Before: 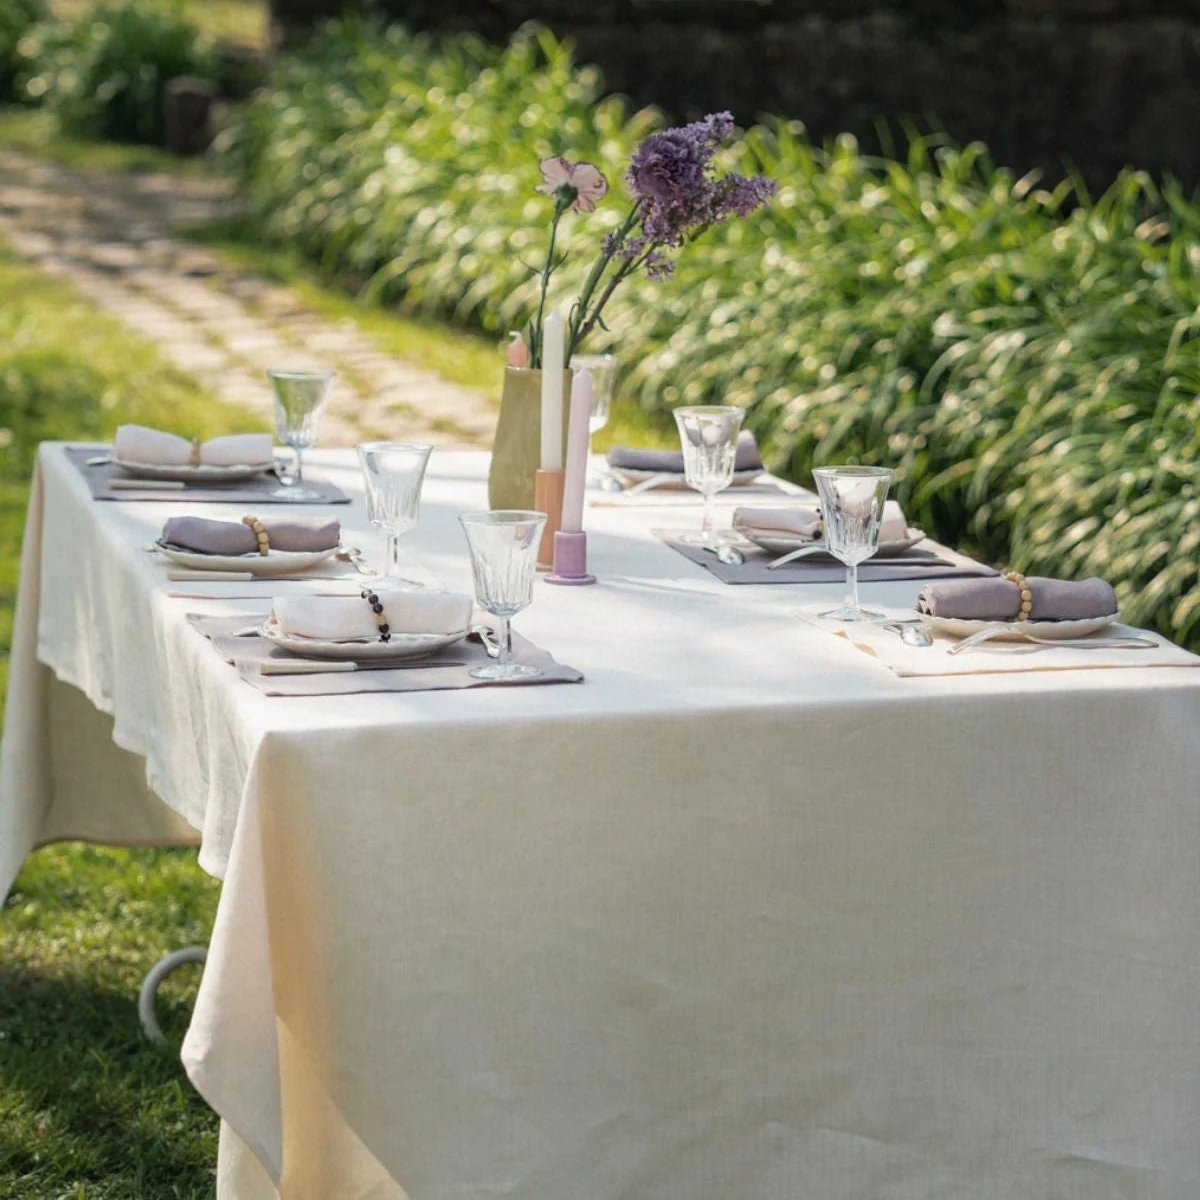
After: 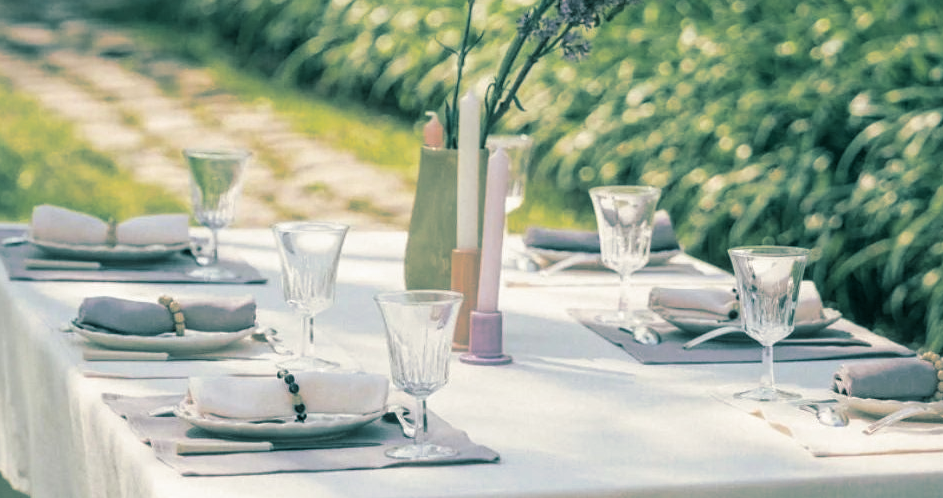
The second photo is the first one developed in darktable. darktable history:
tone equalizer: on, module defaults
split-toning: shadows › hue 186.43°, highlights › hue 49.29°, compress 30.29%
crop: left 7.036%, top 18.398%, right 14.379%, bottom 40.043%
